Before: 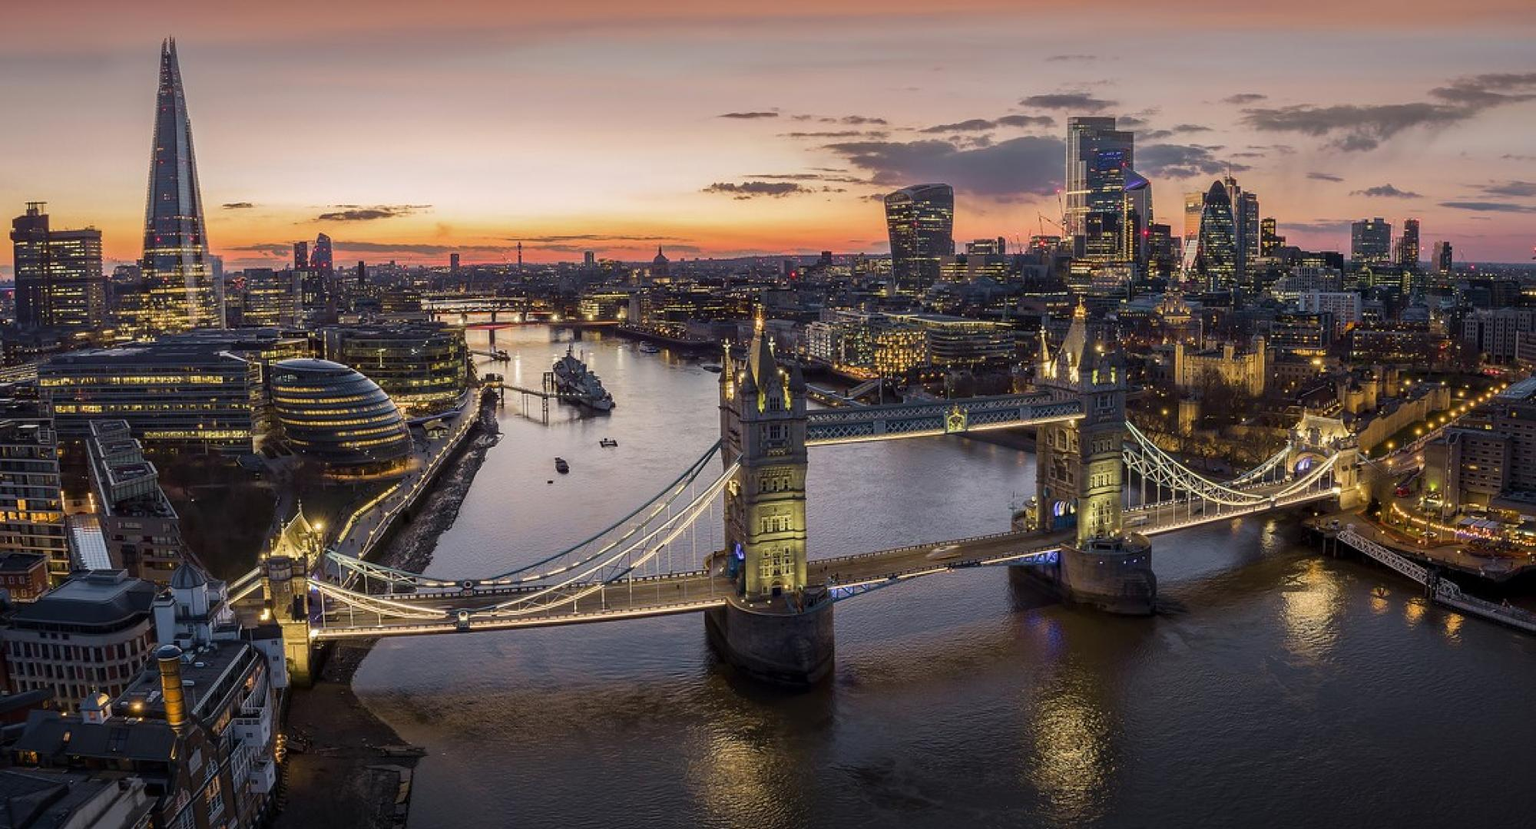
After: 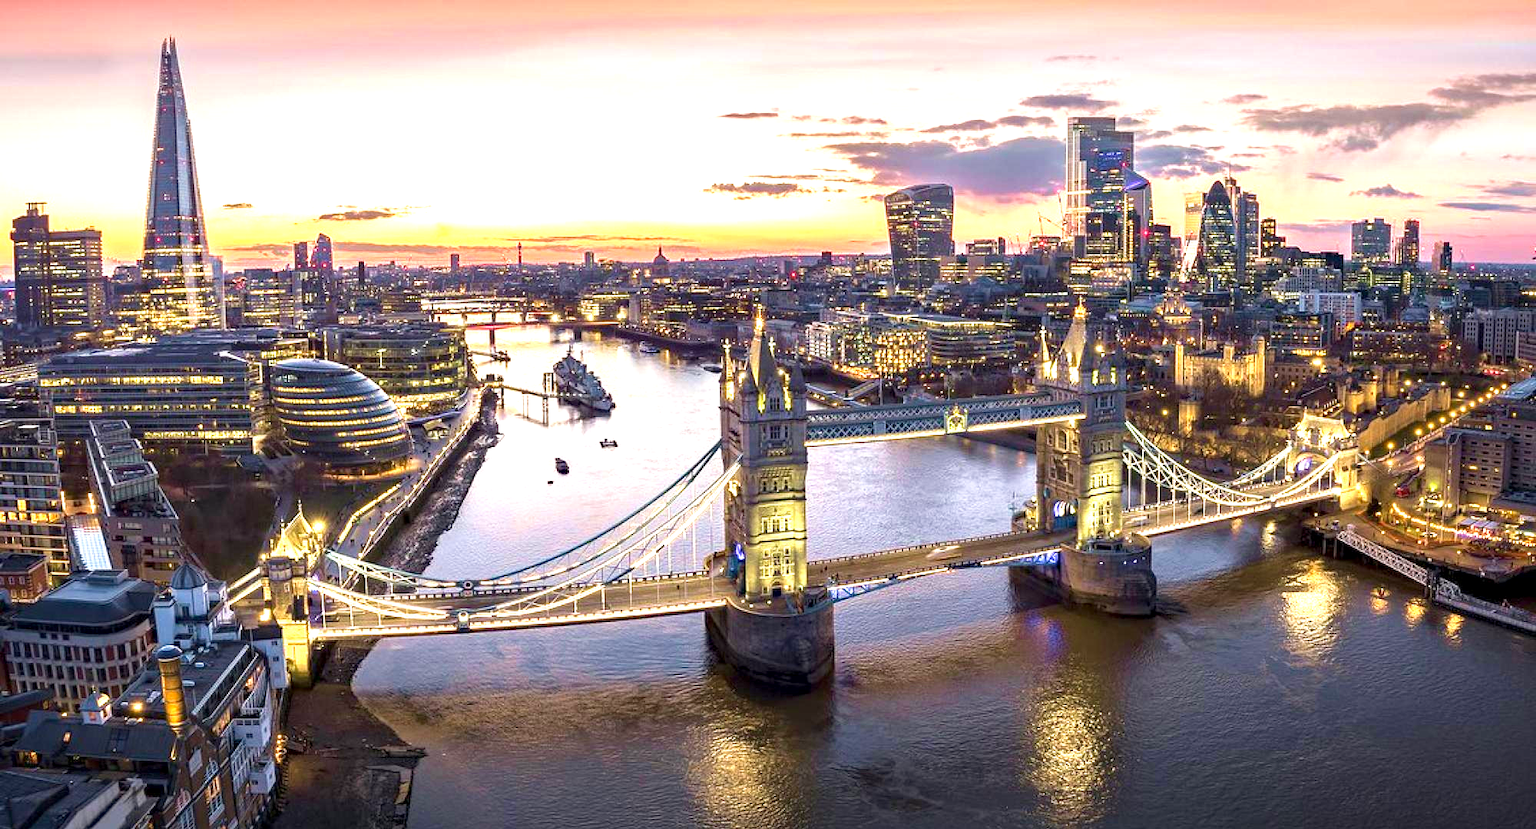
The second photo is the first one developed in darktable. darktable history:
haze removal: compatibility mode true, adaptive false
tone equalizer: on, module defaults
velvia: on, module defaults
exposure: black level correction 0.001, exposure 1.711 EV, compensate exposure bias true, compensate highlight preservation false
